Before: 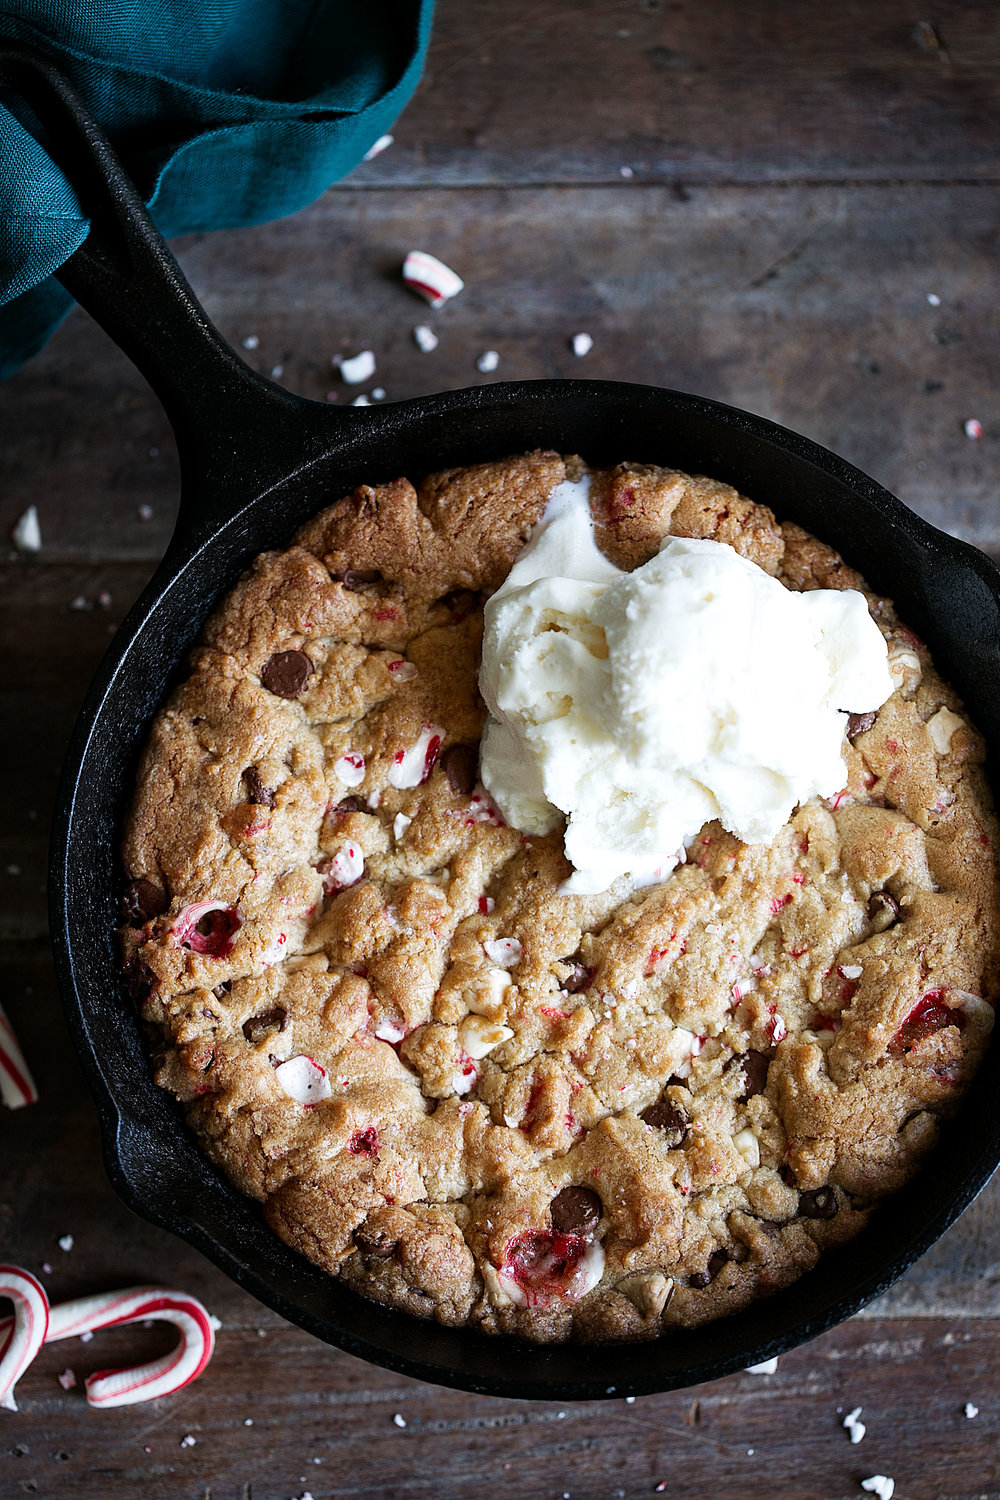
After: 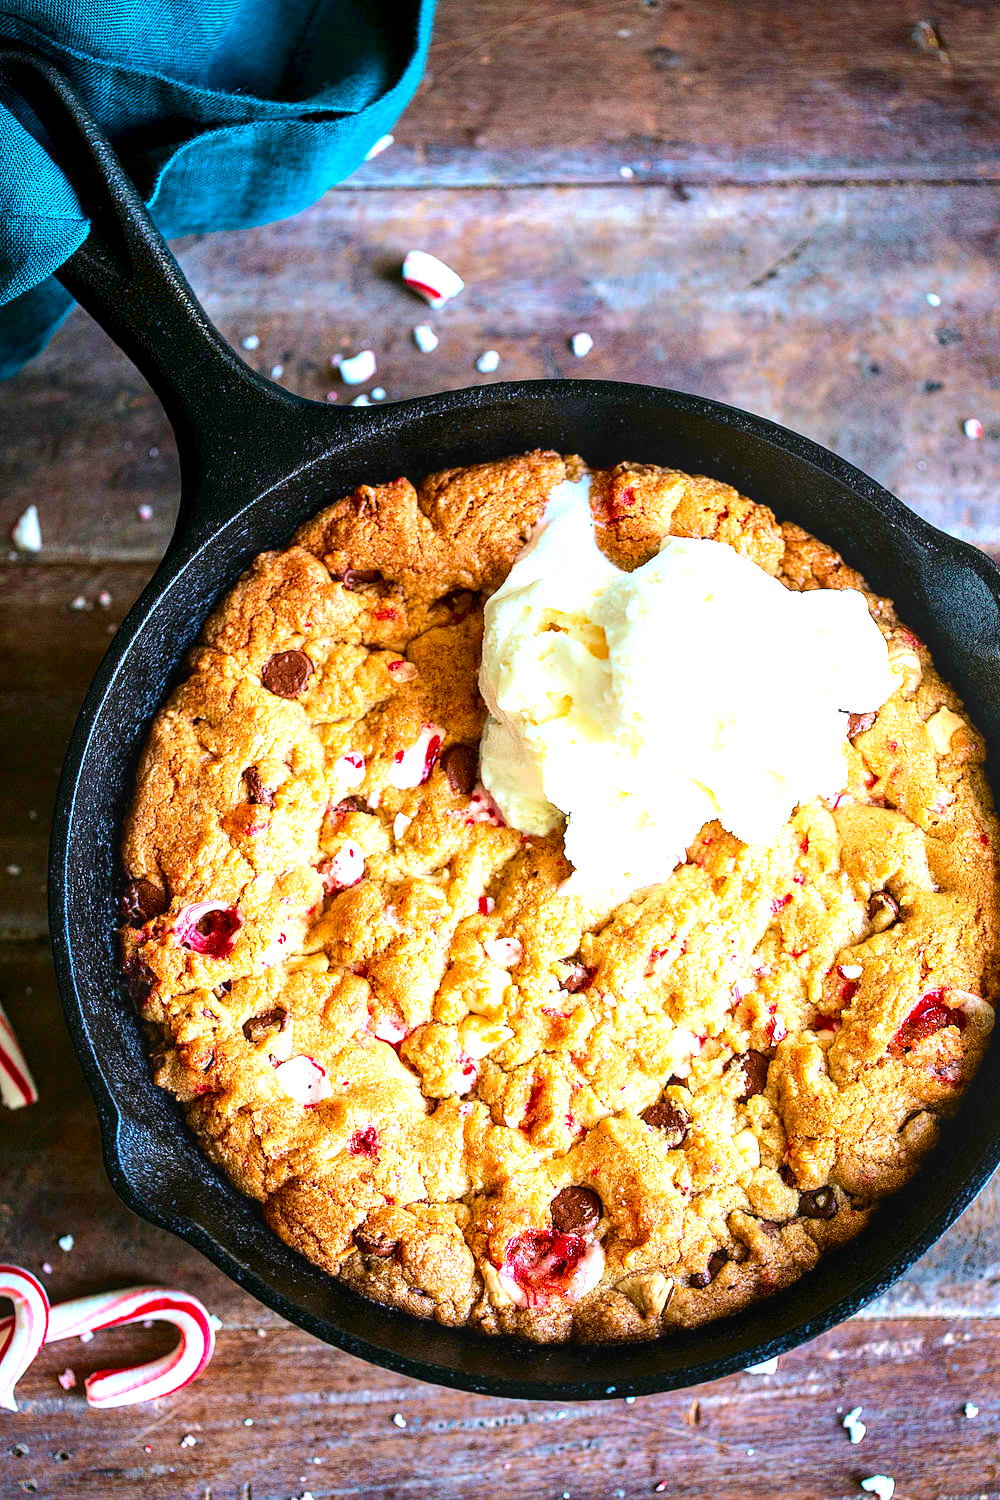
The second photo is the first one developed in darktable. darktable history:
local contrast: on, module defaults
color balance rgb: perceptual saturation grading › global saturation 25%, perceptual brilliance grading › mid-tones 10%, perceptual brilliance grading › shadows 15%, global vibrance 20%
tone curve: curves: ch0 [(0, 0) (0.091, 0.077) (0.517, 0.574) (0.745, 0.82) (0.844, 0.908) (0.909, 0.942) (1, 0.973)]; ch1 [(0, 0) (0.437, 0.404) (0.5, 0.5) (0.534, 0.554) (0.58, 0.603) (0.616, 0.649) (1, 1)]; ch2 [(0, 0) (0.442, 0.415) (0.5, 0.5) (0.535, 0.557) (0.585, 0.62) (1, 1)], color space Lab, independent channels, preserve colors none
exposure: exposure 1.5 EV, compensate highlight preservation false
